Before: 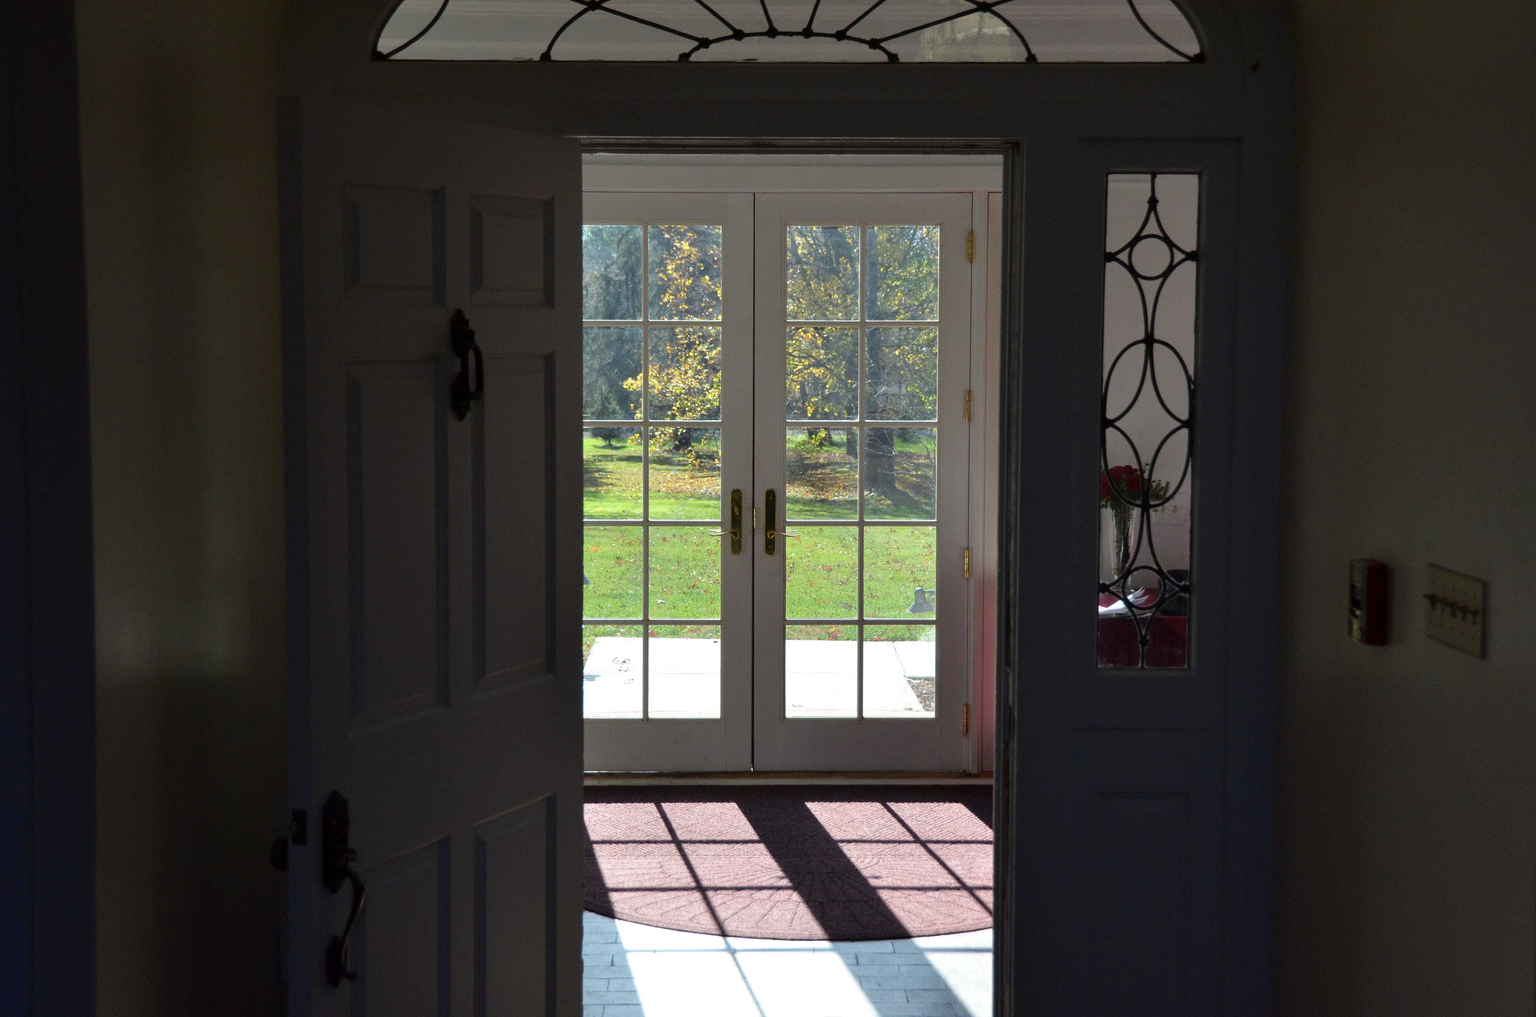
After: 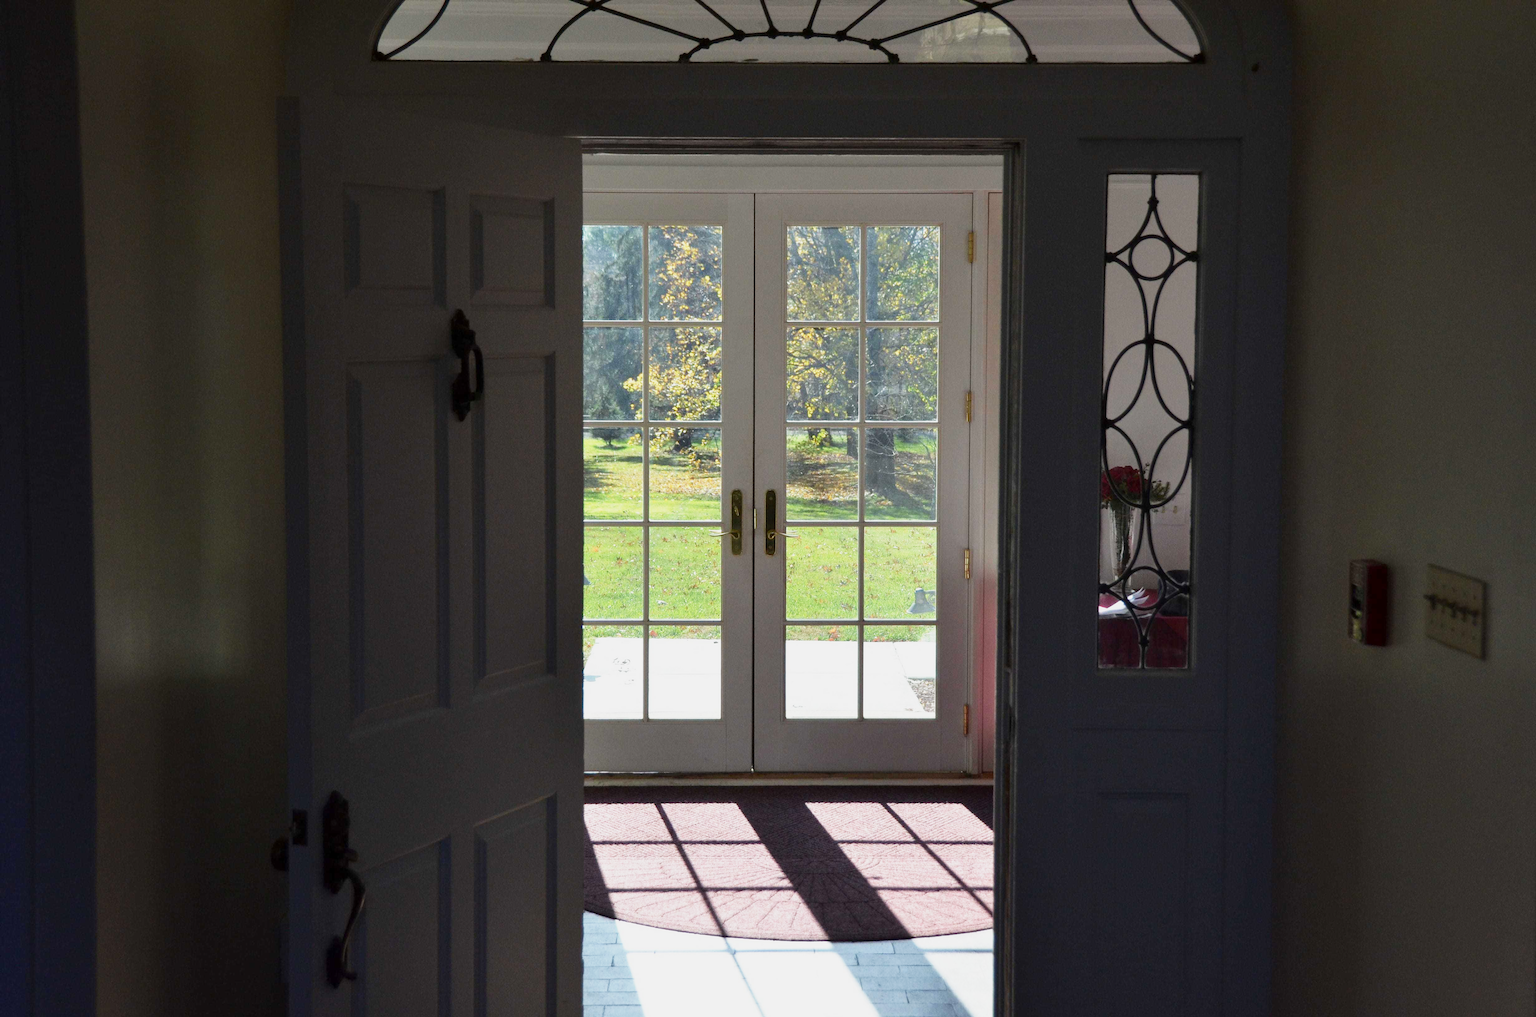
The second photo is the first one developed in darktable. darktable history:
base curve: curves: ch0 [(0, 0) (0.088, 0.125) (0.176, 0.251) (0.354, 0.501) (0.613, 0.749) (1, 0.877)], preserve colors none
white balance: emerald 1
